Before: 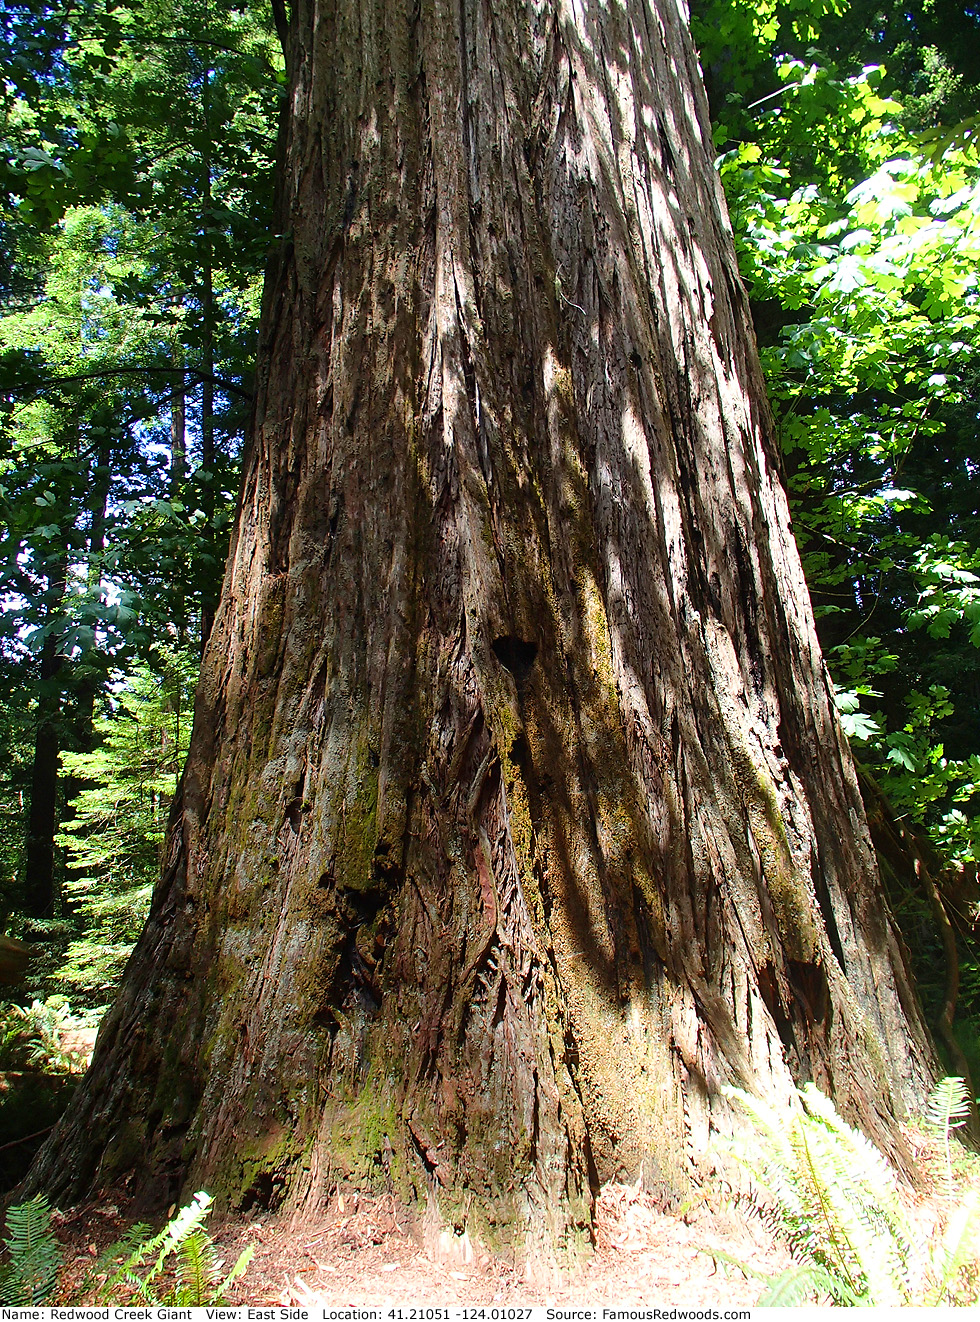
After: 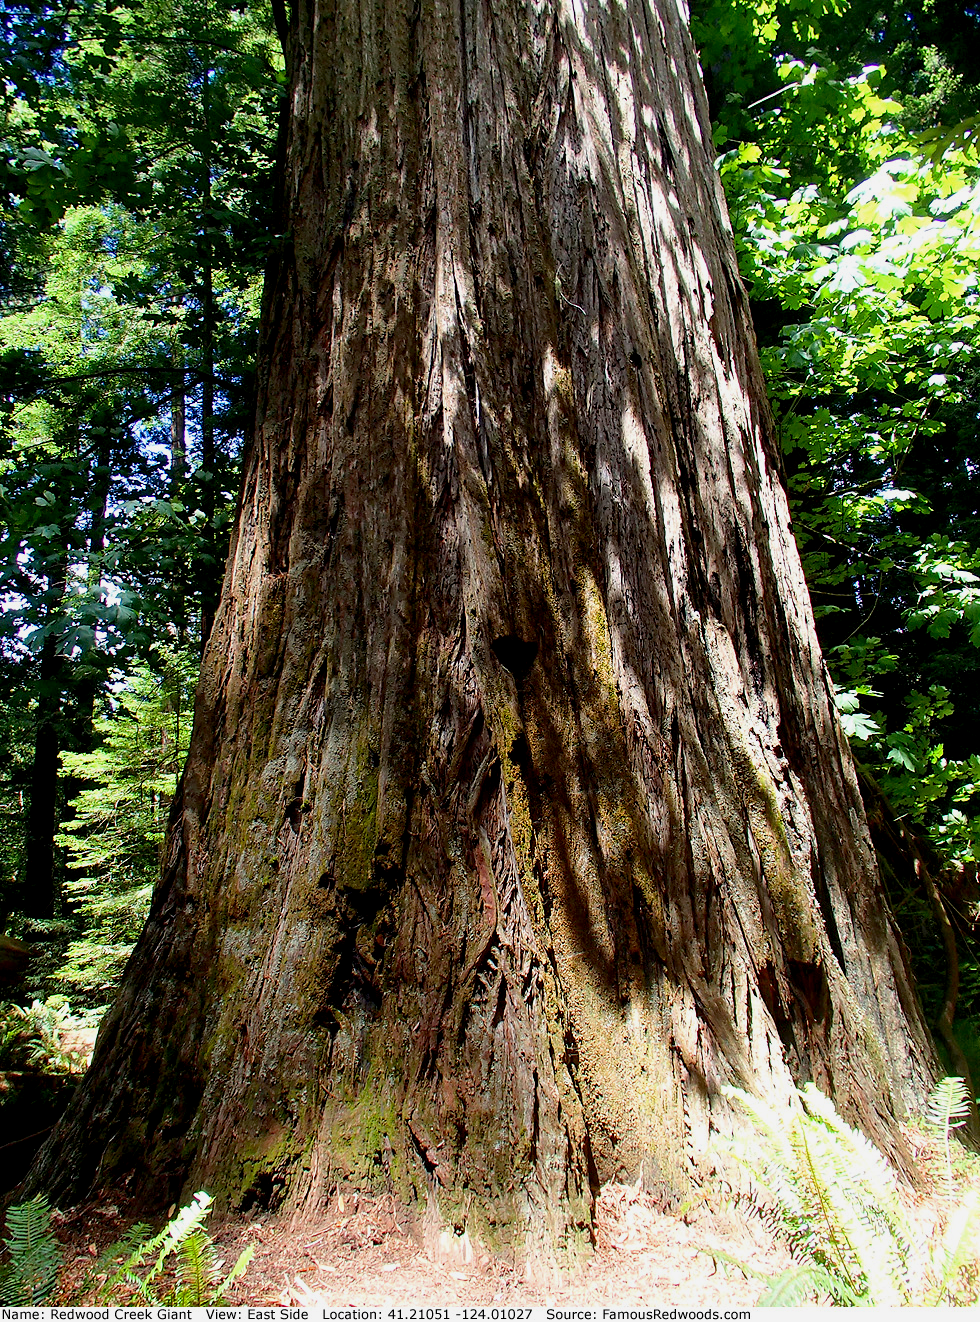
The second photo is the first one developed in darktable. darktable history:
exposure: black level correction 0.009, exposure -0.163 EV, compensate exposure bias true, compensate highlight preservation false
